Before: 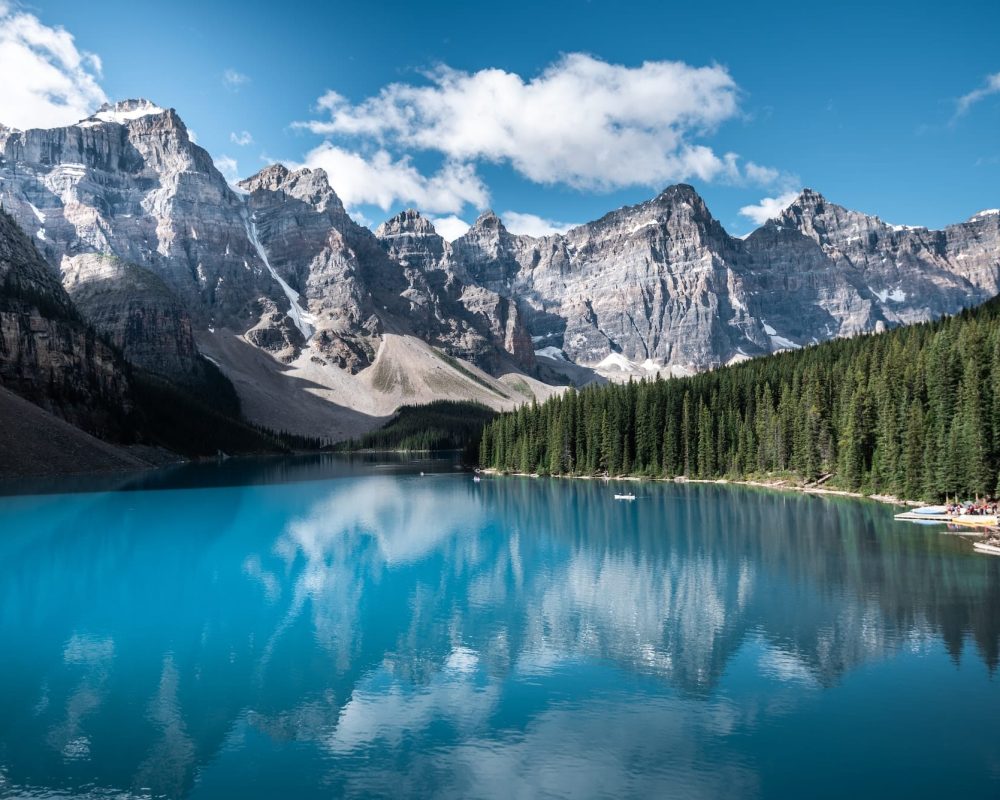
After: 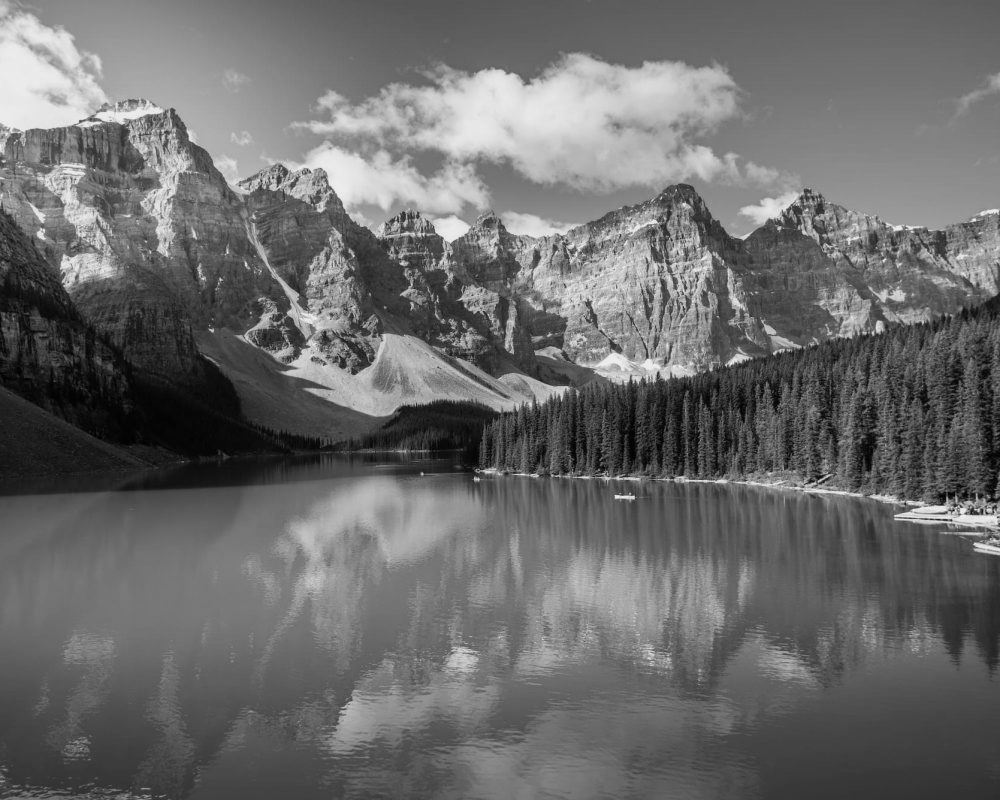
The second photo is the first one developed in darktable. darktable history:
monochrome: a -92.57, b 58.91
color balance: contrast fulcrum 17.78%
